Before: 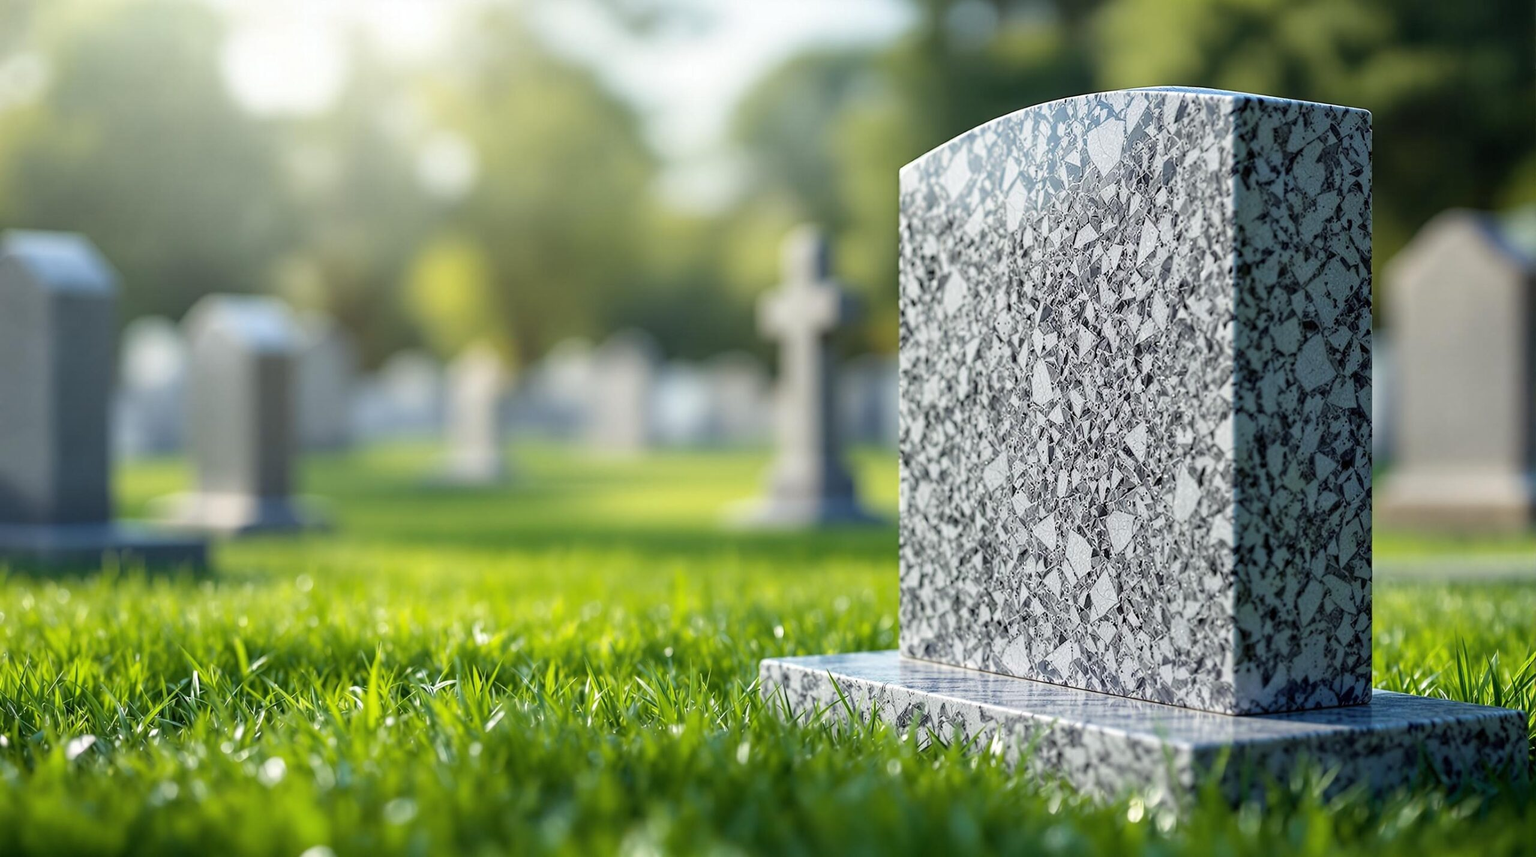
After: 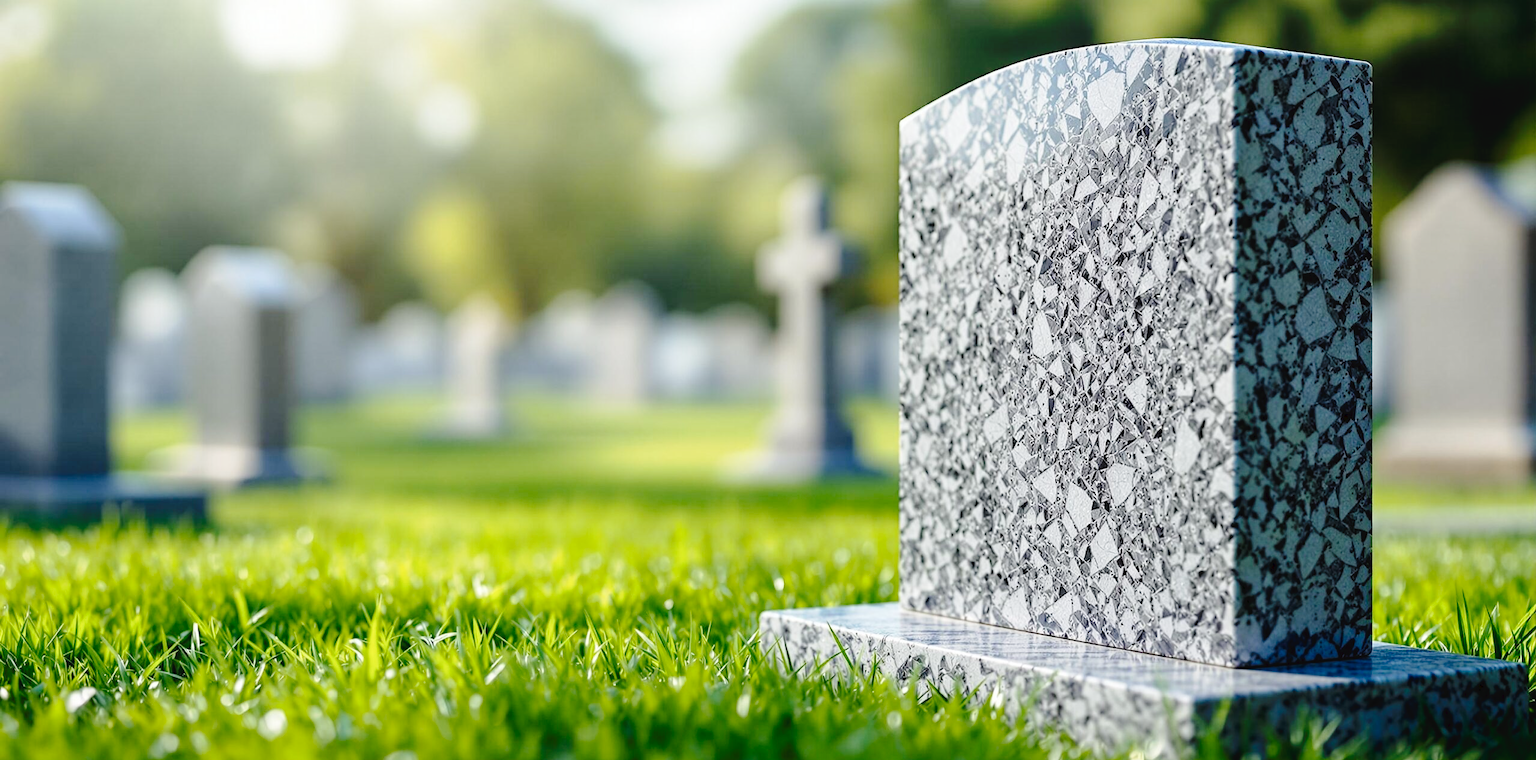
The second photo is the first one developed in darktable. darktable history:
crop and rotate: top 5.609%, bottom 5.609%
tone curve: curves: ch0 [(0, 0) (0.003, 0.03) (0.011, 0.032) (0.025, 0.035) (0.044, 0.038) (0.069, 0.041) (0.1, 0.058) (0.136, 0.091) (0.177, 0.133) (0.224, 0.181) (0.277, 0.268) (0.335, 0.363) (0.399, 0.461) (0.468, 0.554) (0.543, 0.633) (0.623, 0.709) (0.709, 0.784) (0.801, 0.869) (0.898, 0.938) (1, 1)], preserve colors none
